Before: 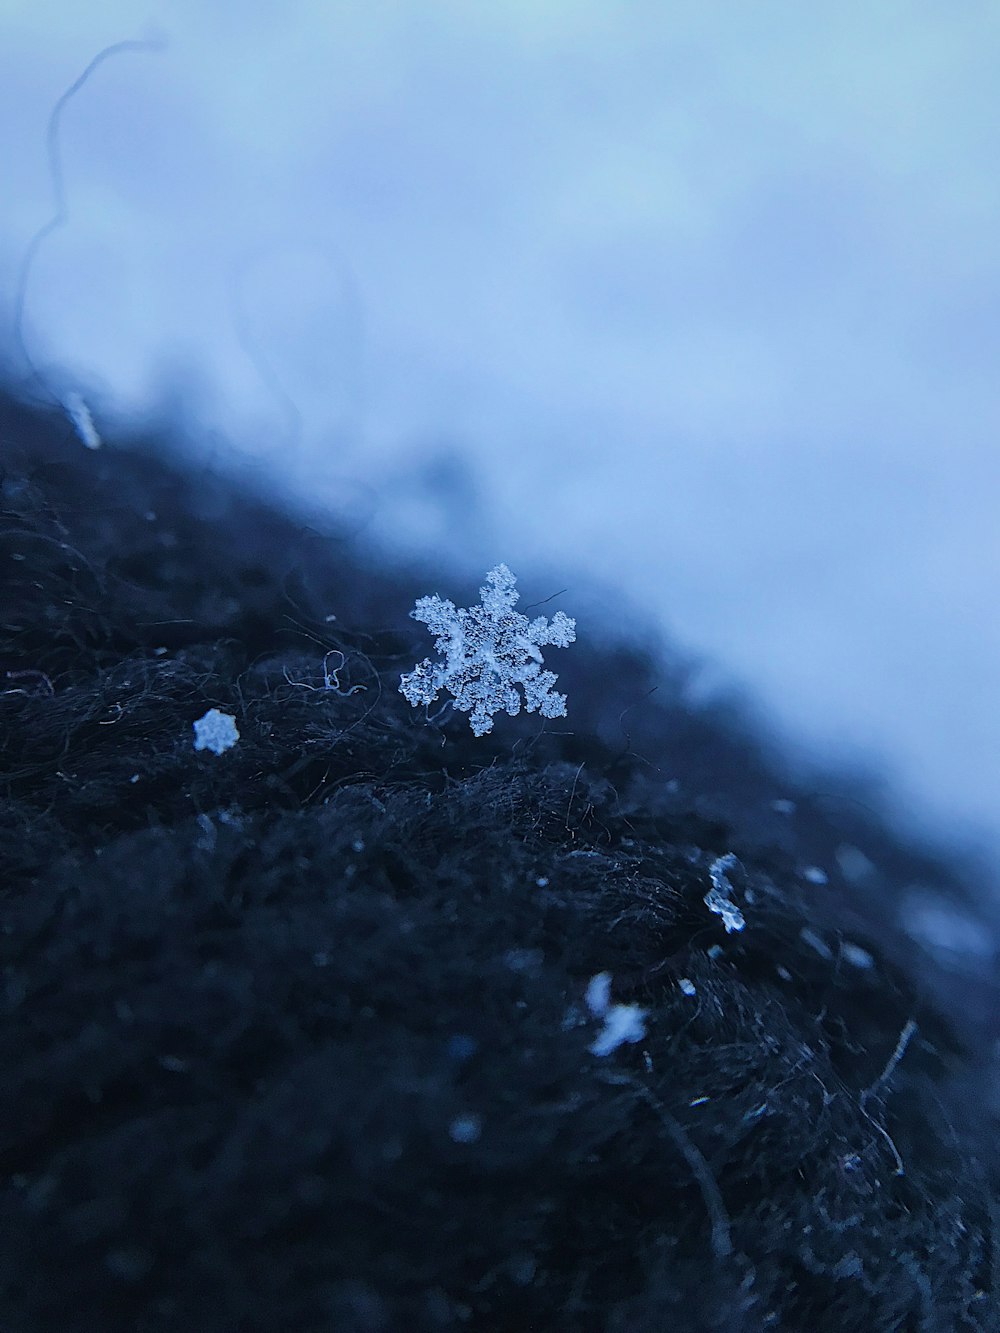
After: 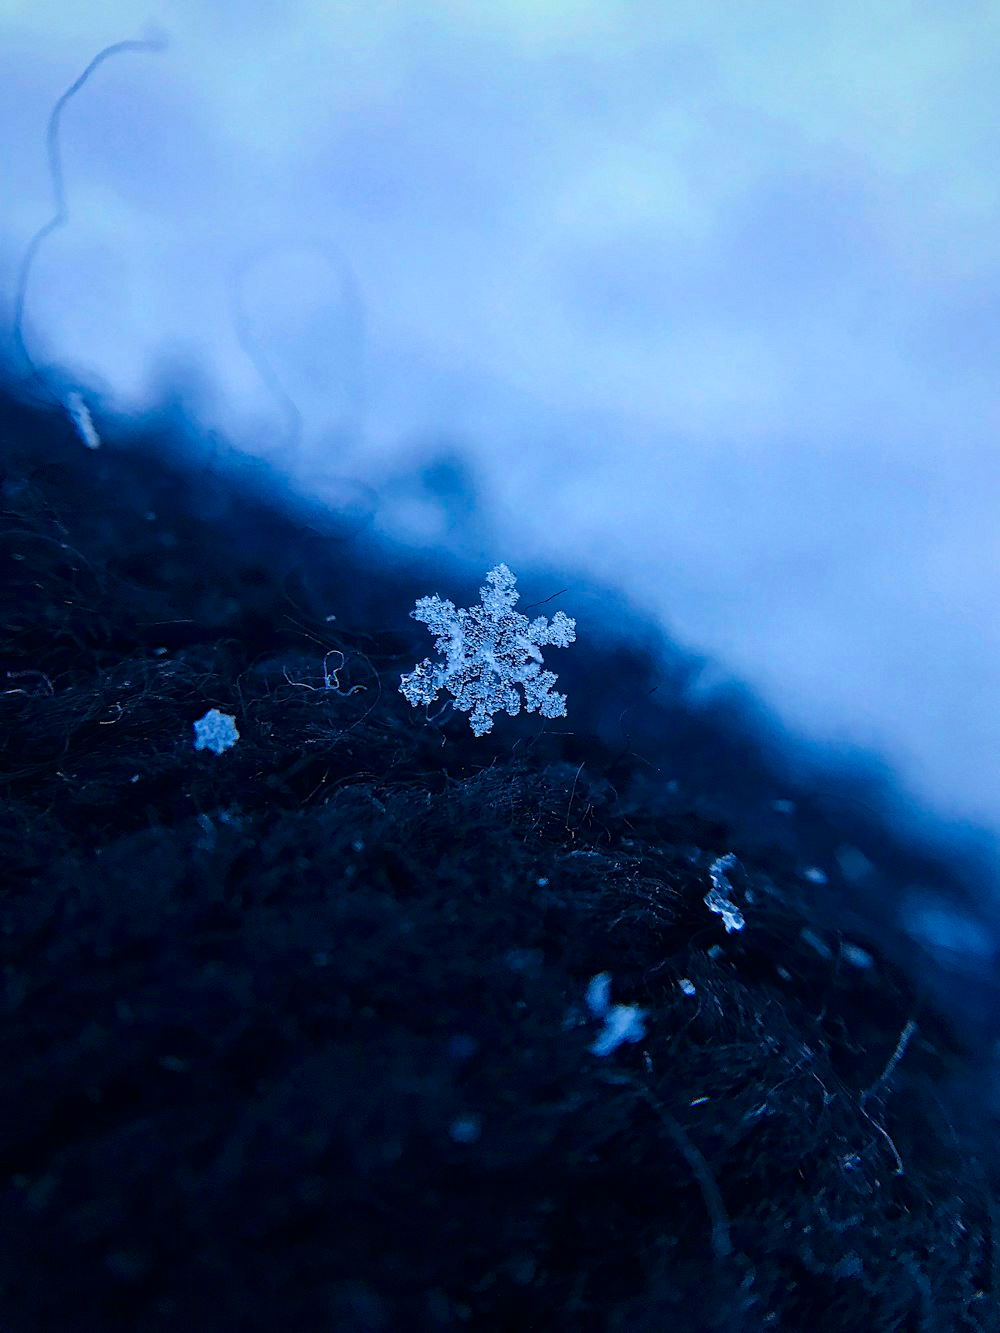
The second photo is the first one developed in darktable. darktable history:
exposure: black level correction 0.002, exposure 0.15 EV, compensate highlight preservation false
contrast brightness saturation: contrast 0.12, brightness -0.12, saturation 0.2
haze removal: strength 0.29, distance 0.25, compatibility mode true, adaptive false
